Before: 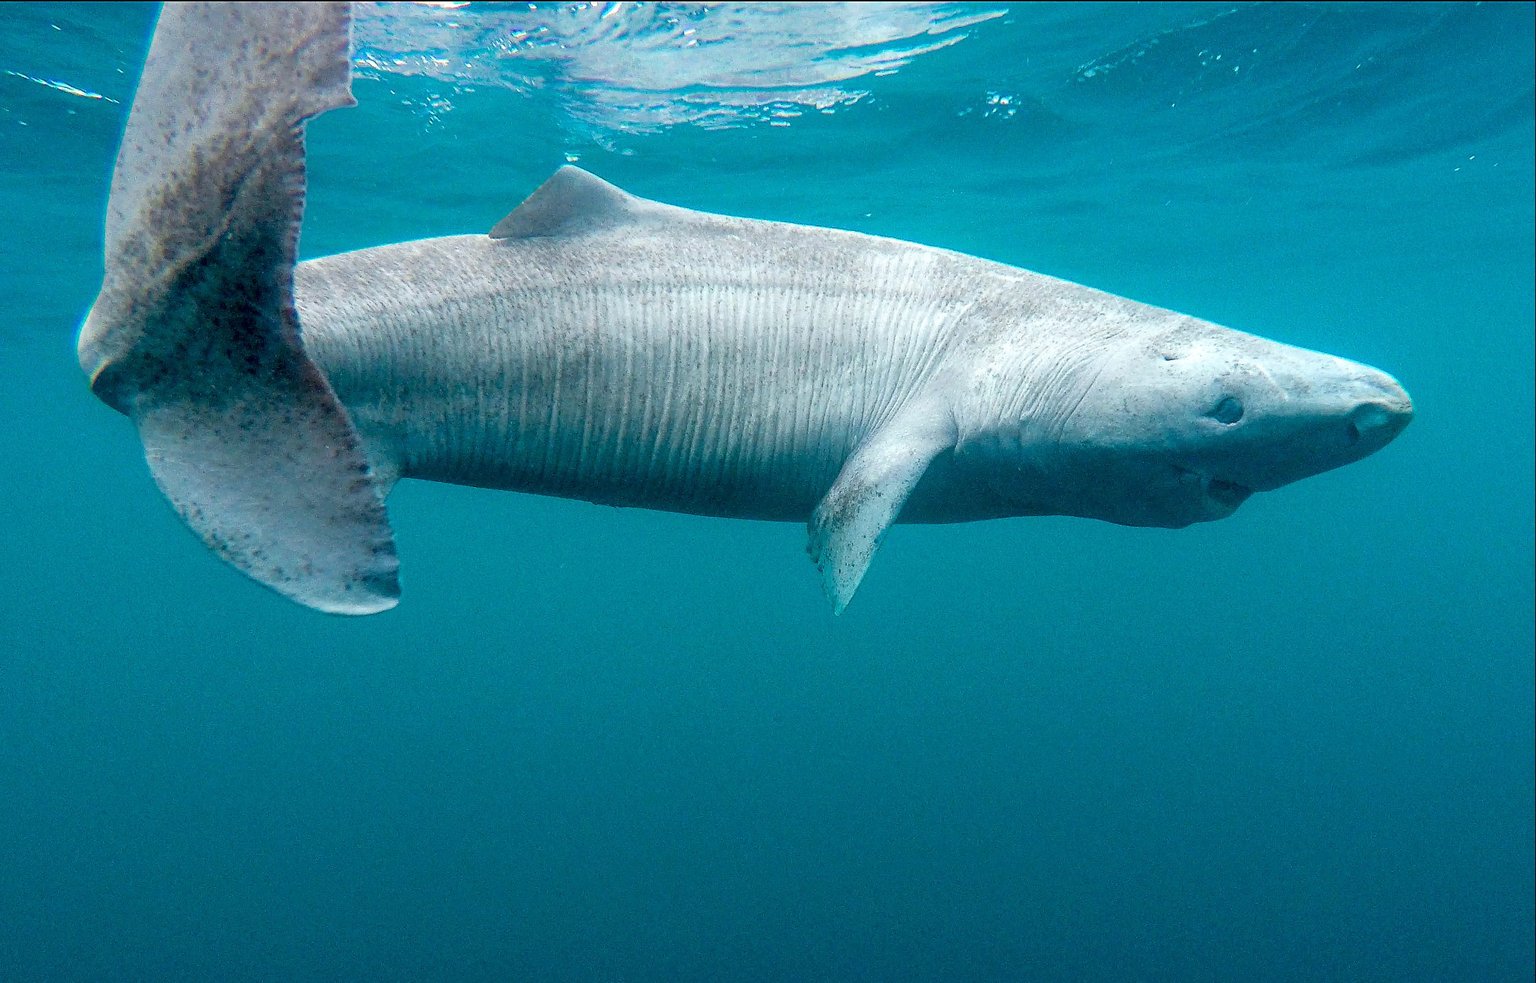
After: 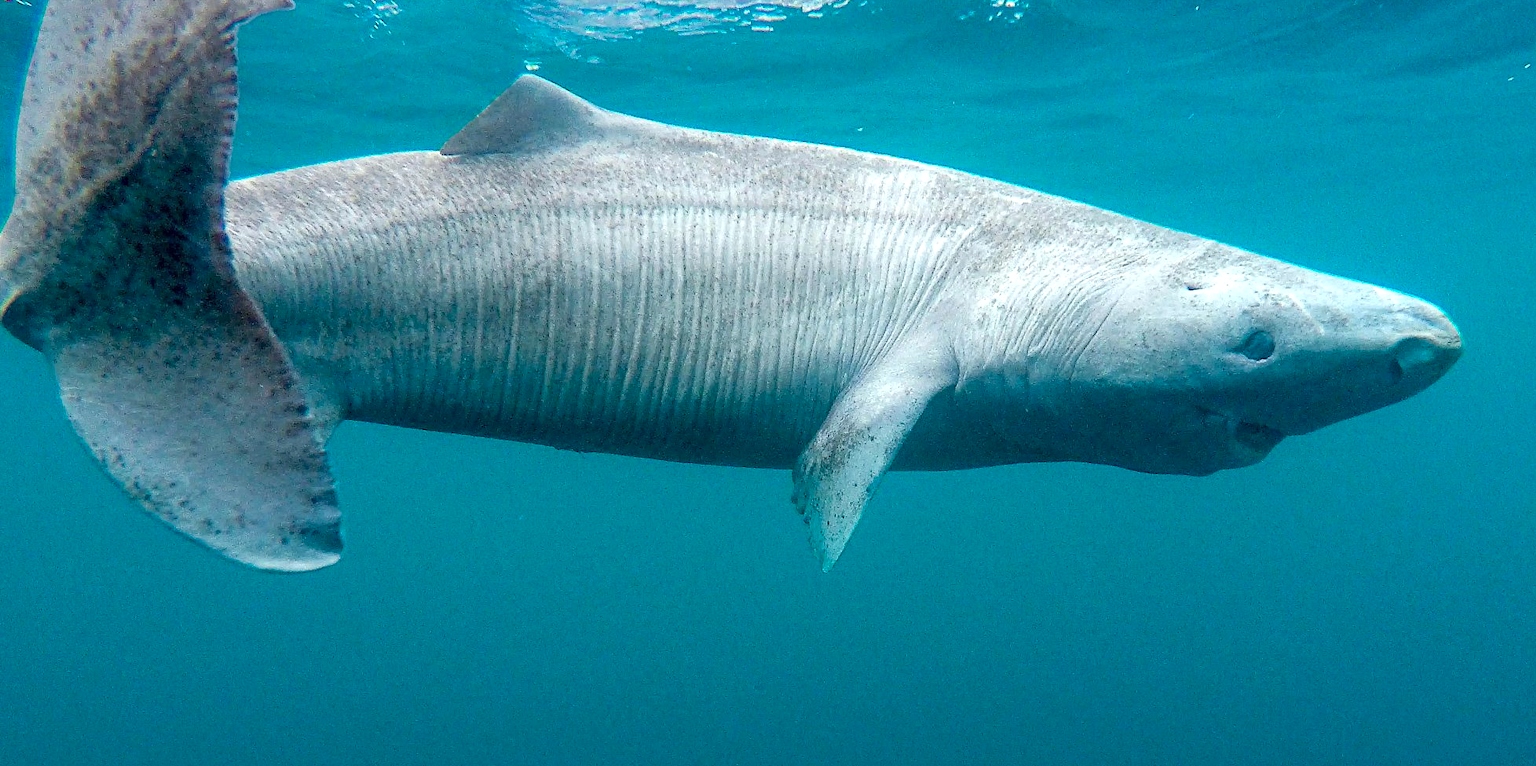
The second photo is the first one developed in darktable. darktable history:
haze removal: compatibility mode true, adaptive false
exposure: exposure 0.125 EV, compensate highlight preservation false
crop: left 5.958%, top 9.983%, right 3.61%, bottom 19.492%
